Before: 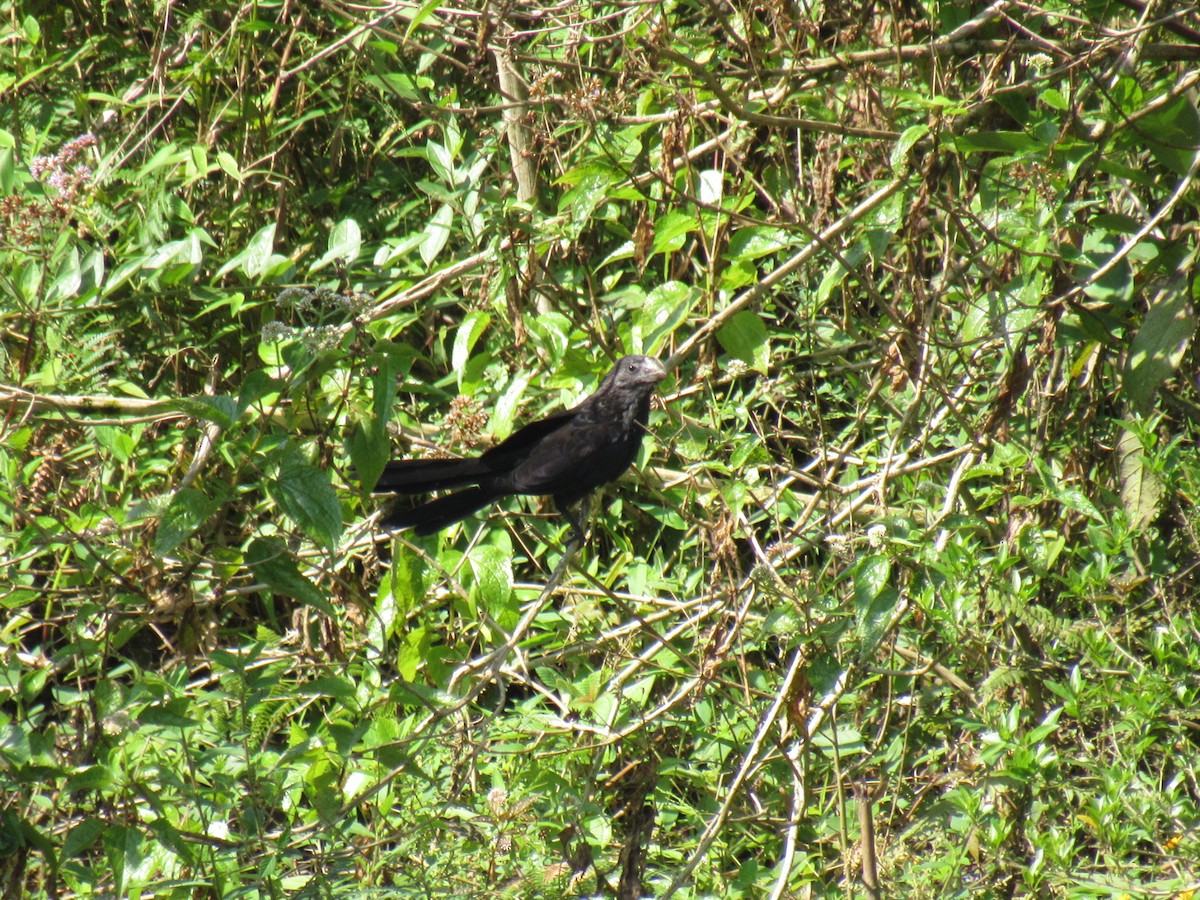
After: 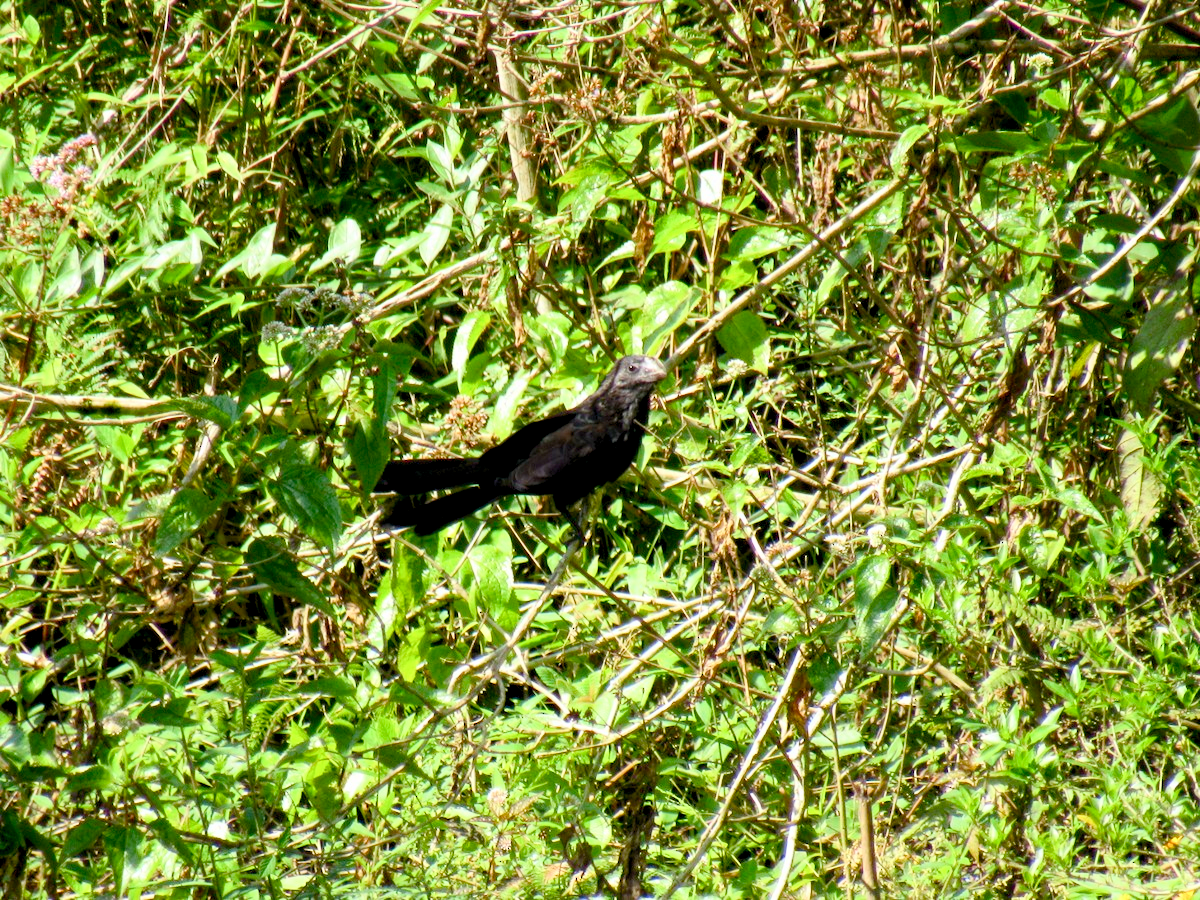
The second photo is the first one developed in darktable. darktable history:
color balance rgb: power › luminance -4.008%, power › hue 141.13°, global offset › luminance -1.427%, linear chroma grading › global chroma 14.735%, perceptual saturation grading › global saturation 0.803%, perceptual saturation grading › highlights -30.801%, perceptual saturation grading › shadows 20.468%, global vibrance 20%
contrast brightness saturation: contrast 0.2, brightness 0.159, saturation 0.221
shadows and highlights: shadows -25.01, highlights 50.23, soften with gaussian
